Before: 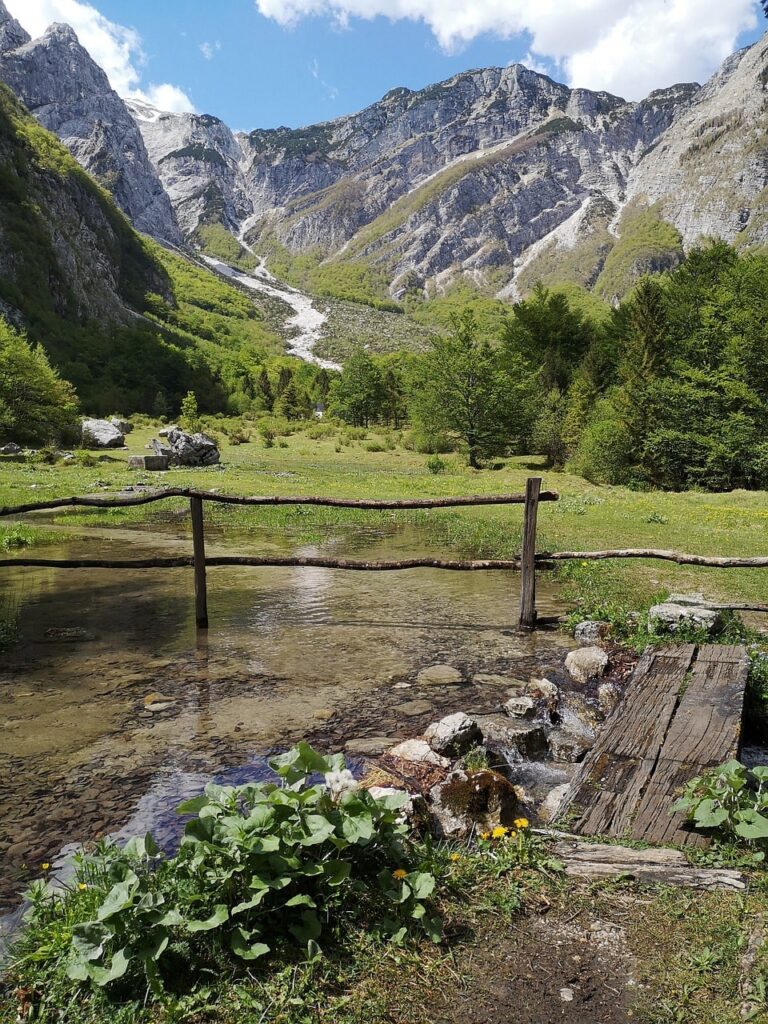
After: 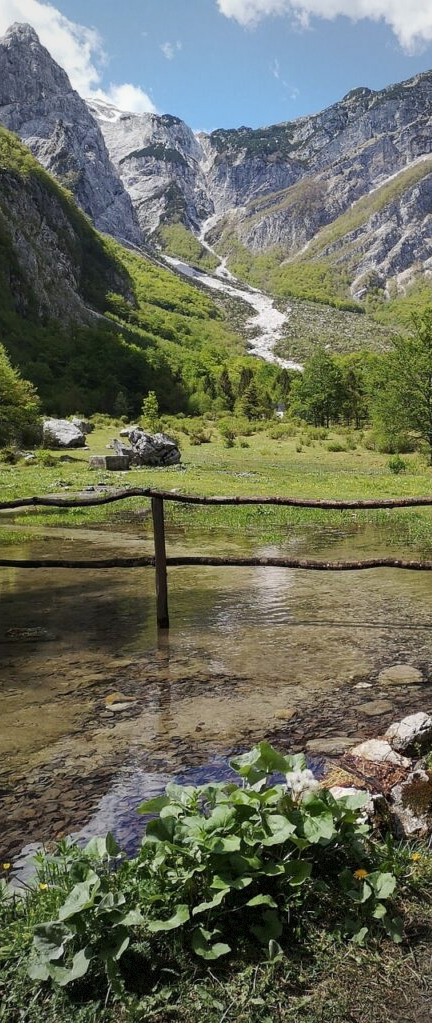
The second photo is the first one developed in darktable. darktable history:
vignetting: fall-off start 91%, fall-off radius 39.39%, brightness -0.182, saturation -0.3, width/height ratio 1.219, shape 1.3, dithering 8-bit output, unbound false
crop: left 5.114%, right 38.589%
